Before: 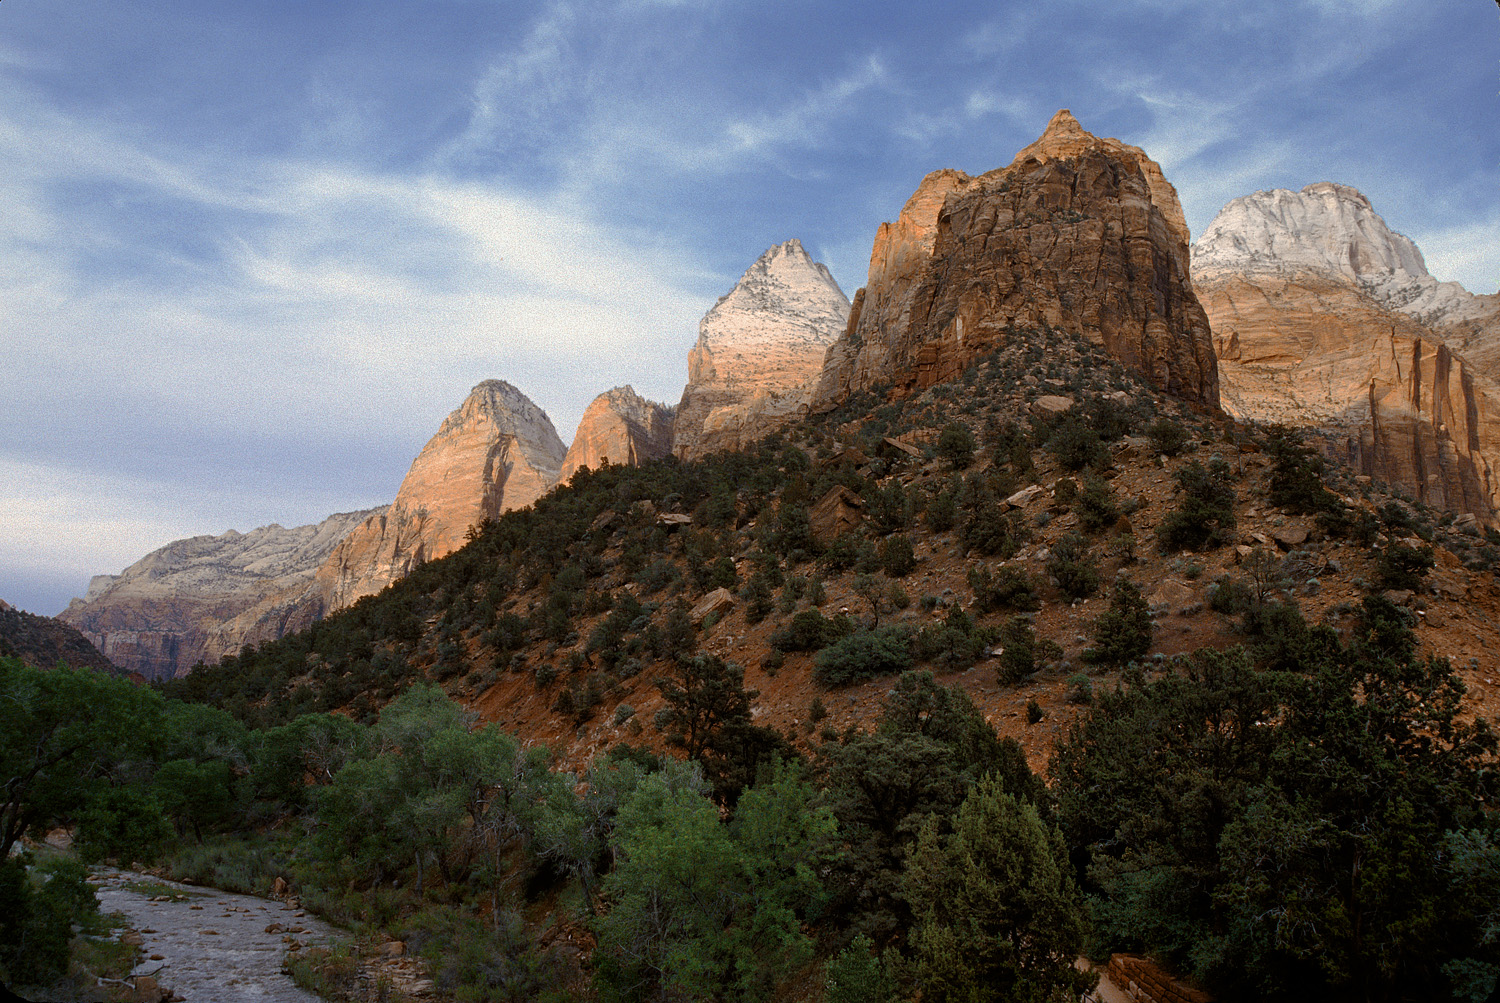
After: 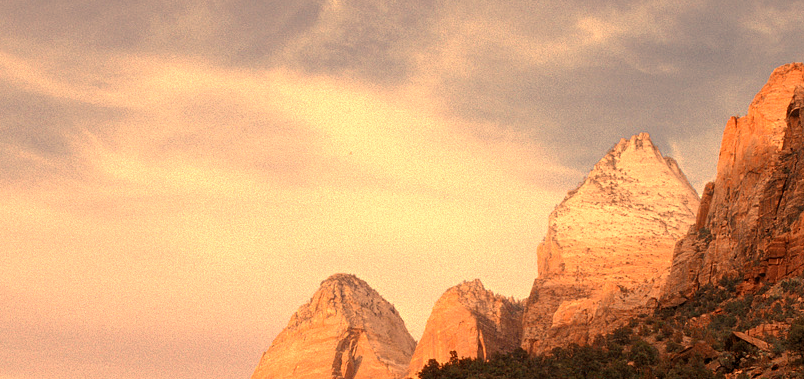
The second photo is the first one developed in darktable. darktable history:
white balance: red 1.467, blue 0.684
crop: left 10.121%, top 10.631%, right 36.218%, bottom 51.526%
